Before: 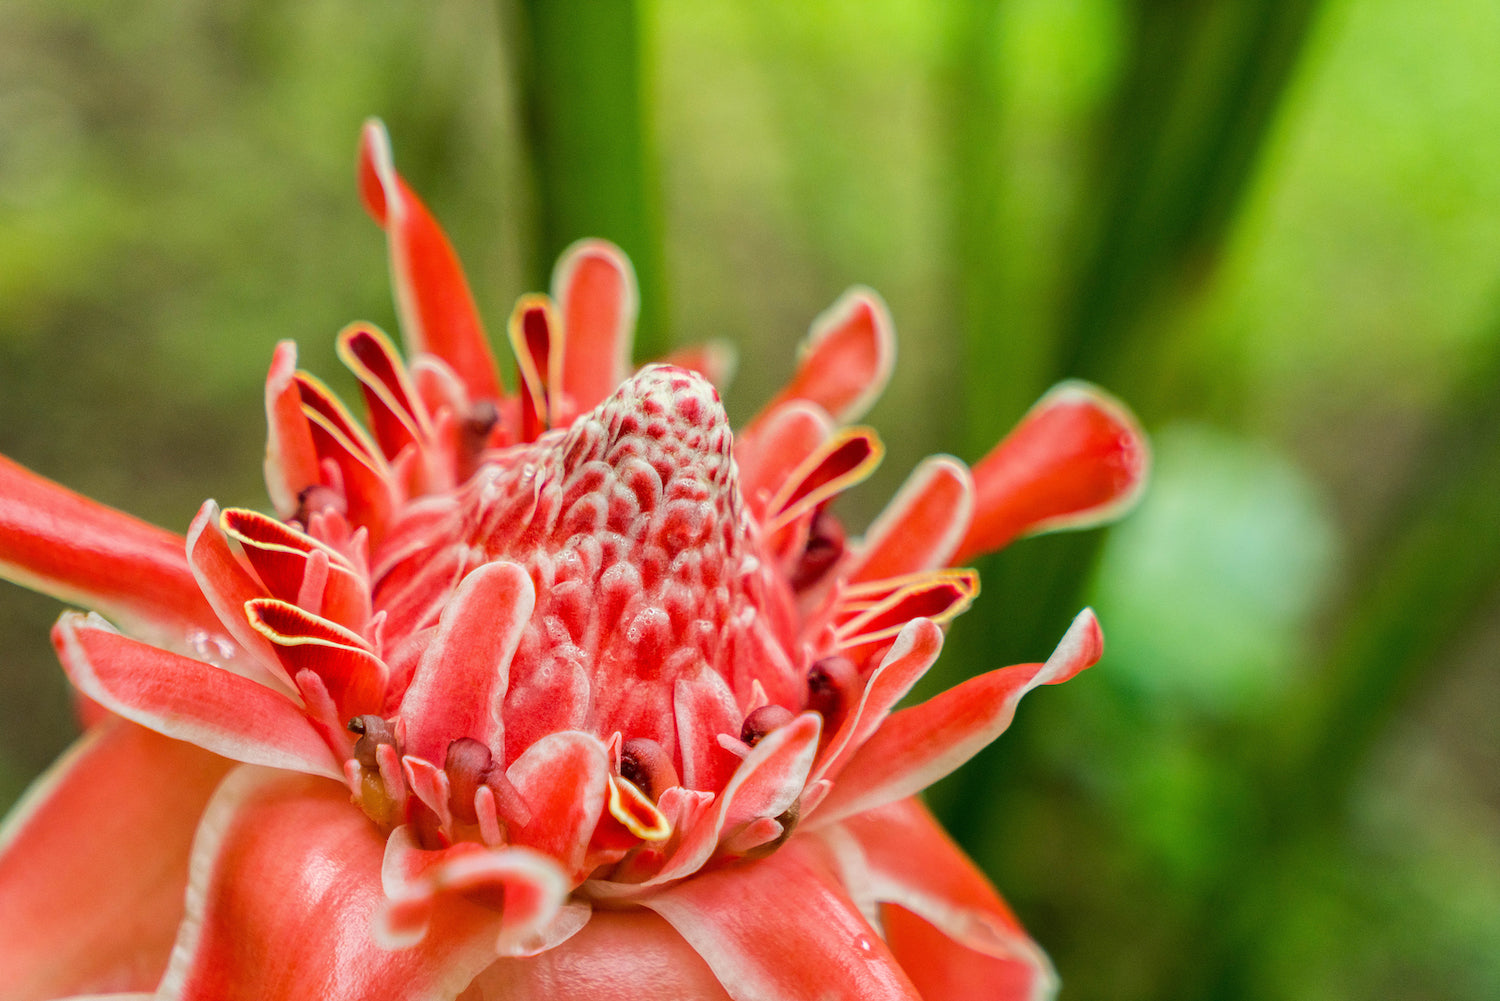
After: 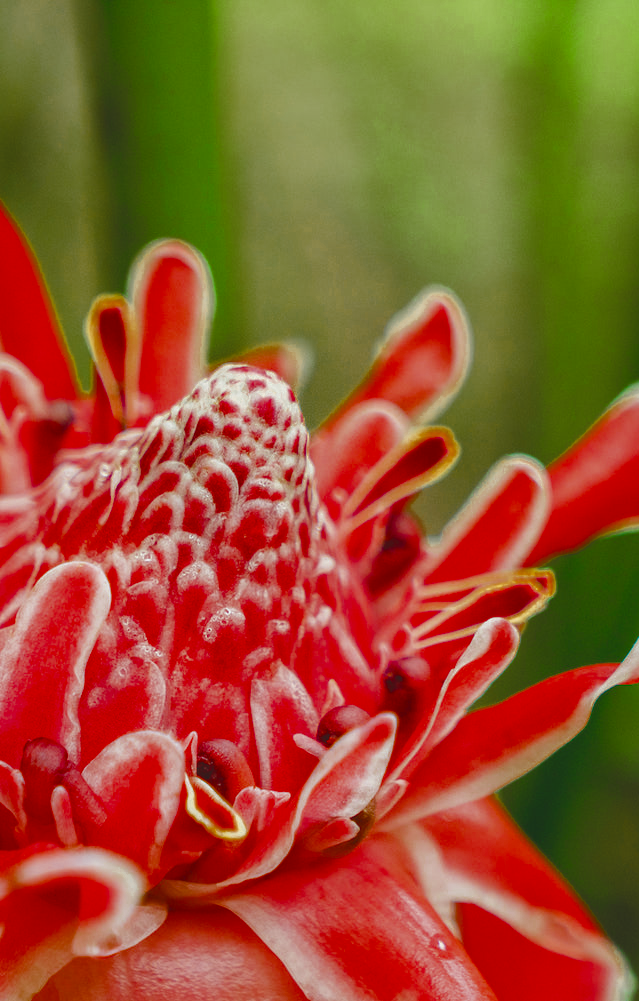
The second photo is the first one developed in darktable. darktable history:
color zones: curves: ch0 [(0.11, 0.396) (0.195, 0.36) (0.25, 0.5) (0.303, 0.412) (0.357, 0.544) (0.75, 0.5) (0.967, 0.328)]; ch1 [(0, 0.468) (0.112, 0.512) (0.202, 0.6) (0.25, 0.5) (0.307, 0.352) (0.357, 0.544) (0.75, 0.5) (0.963, 0.524)]
crop: left 28.279%, right 29.101%
color balance rgb: perceptual saturation grading › global saturation 0.503%, perceptual saturation grading › highlights -17.566%, perceptual saturation grading › mid-tones 32.756%, perceptual saturation grading › shadows 50.592%, global vibrance 9.686%
exposure: black level correction -0.015, exposure -0.131 EV, compensate highlight preservation false
